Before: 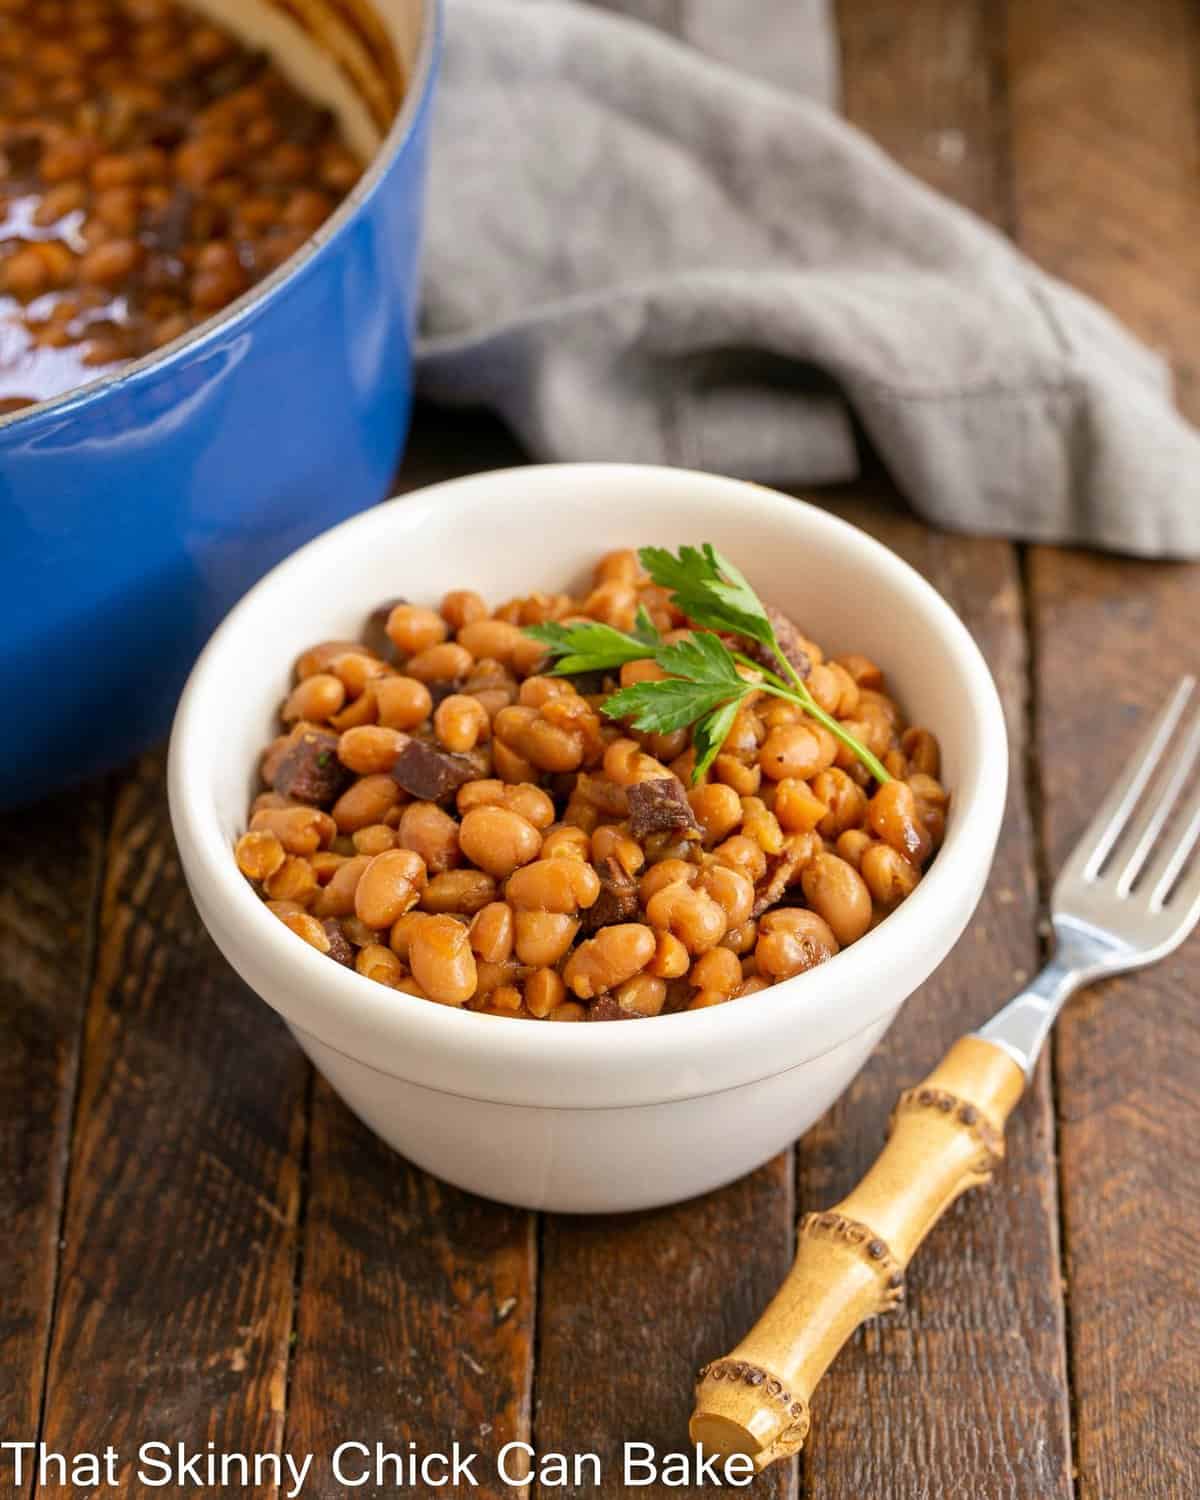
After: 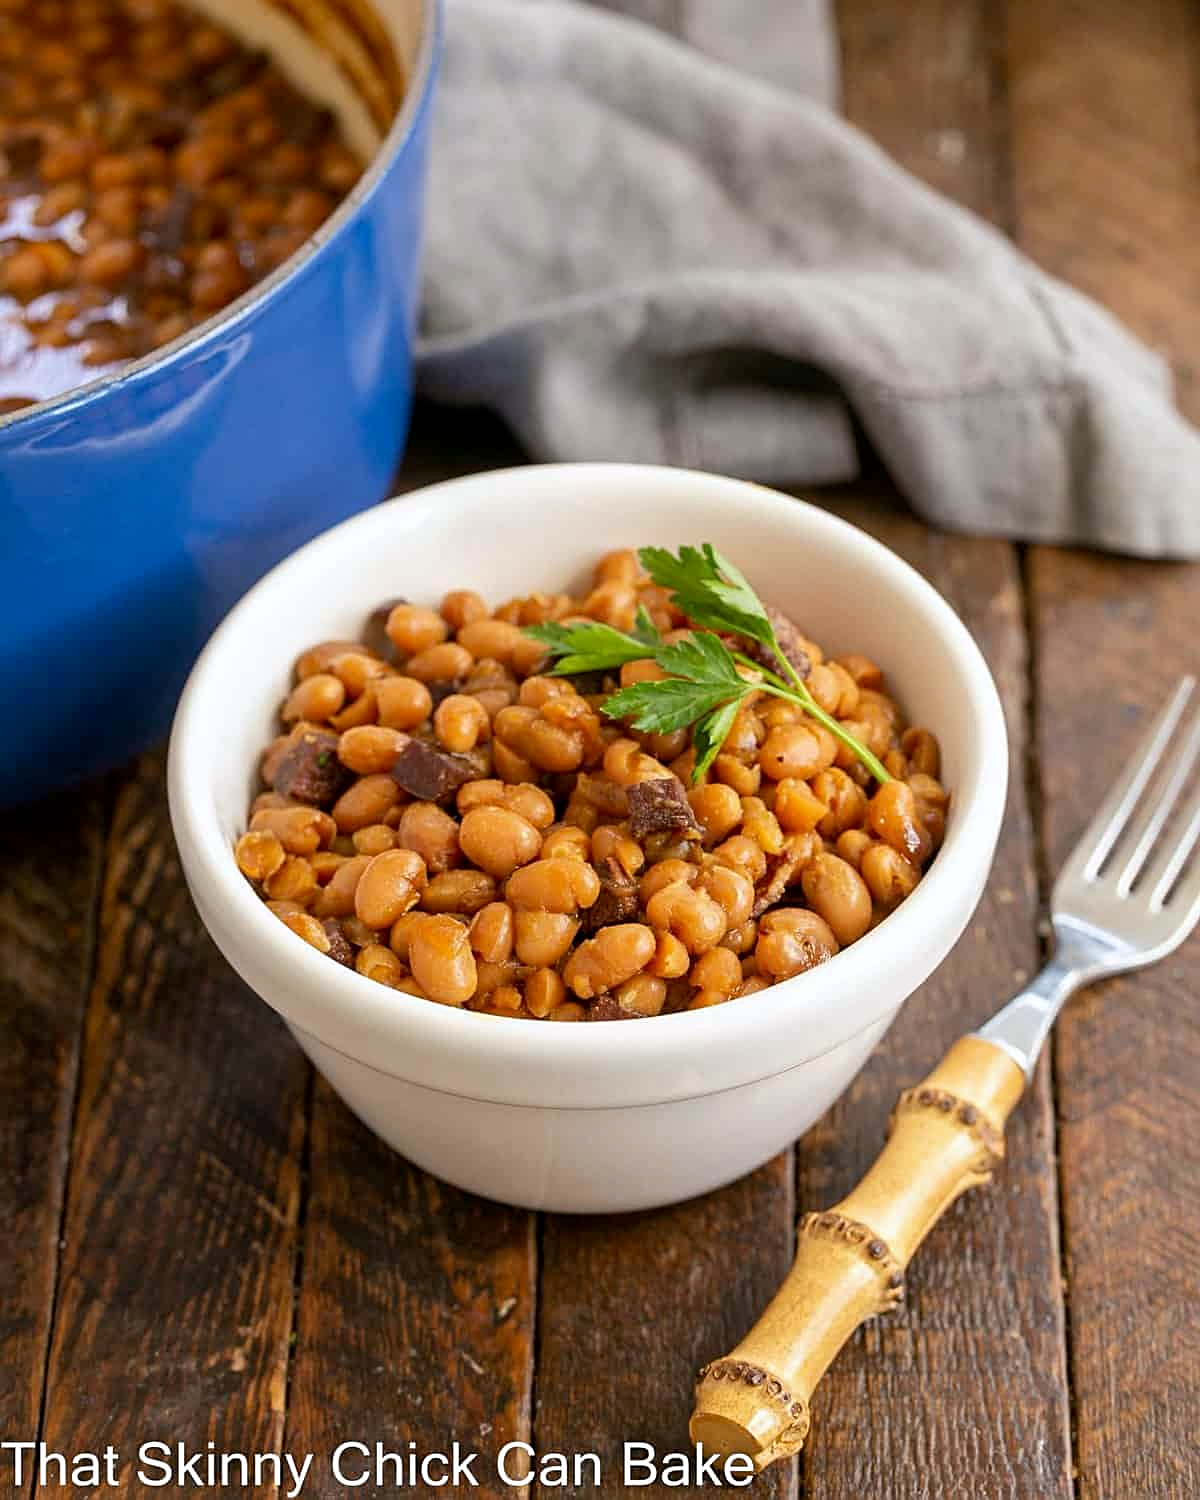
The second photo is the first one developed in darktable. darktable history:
exposure: black level correction 0.001, compensate highlight preservation false
sharpen: on, module defaults
white balance: red 0.988, blue 1.017
